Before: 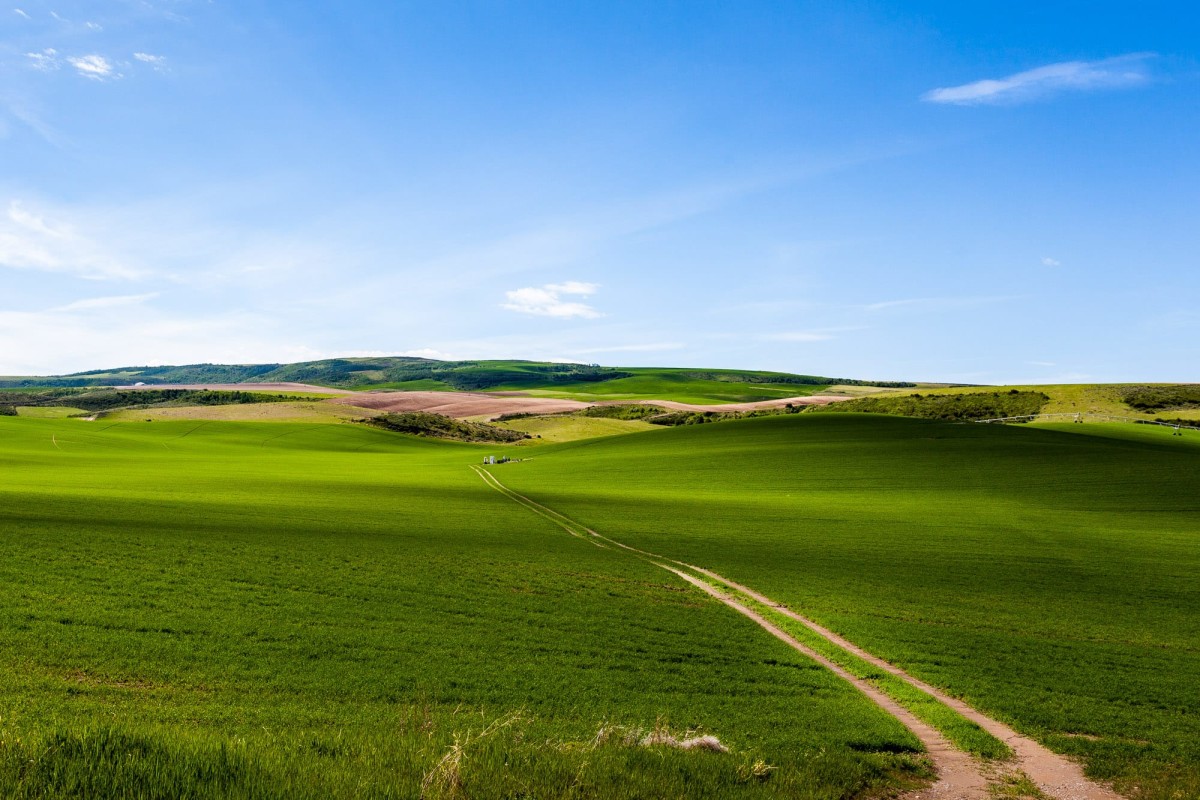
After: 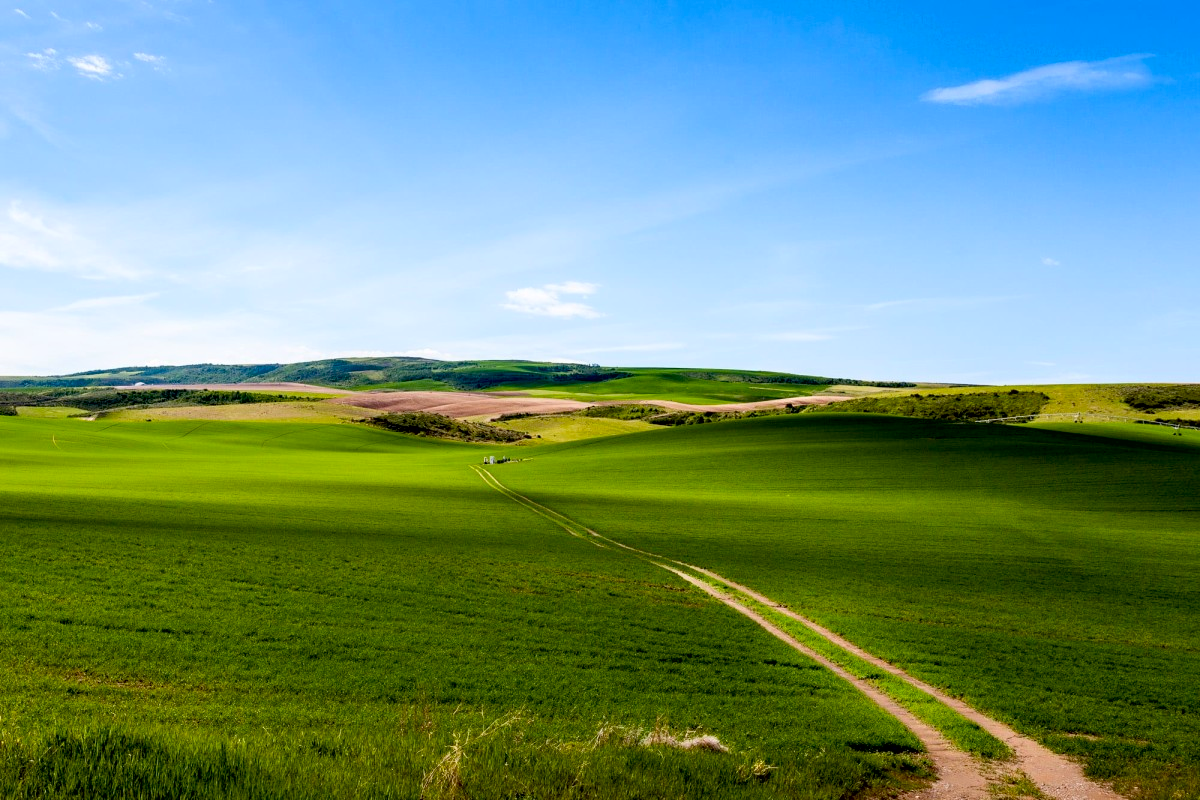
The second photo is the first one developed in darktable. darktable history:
exposure: black level correction 0.011, compensate exposure bias true, compensate highlight preservation false
contrast brightness saturation: contrast 0.101, brightness 0.032, saturation 0.095
